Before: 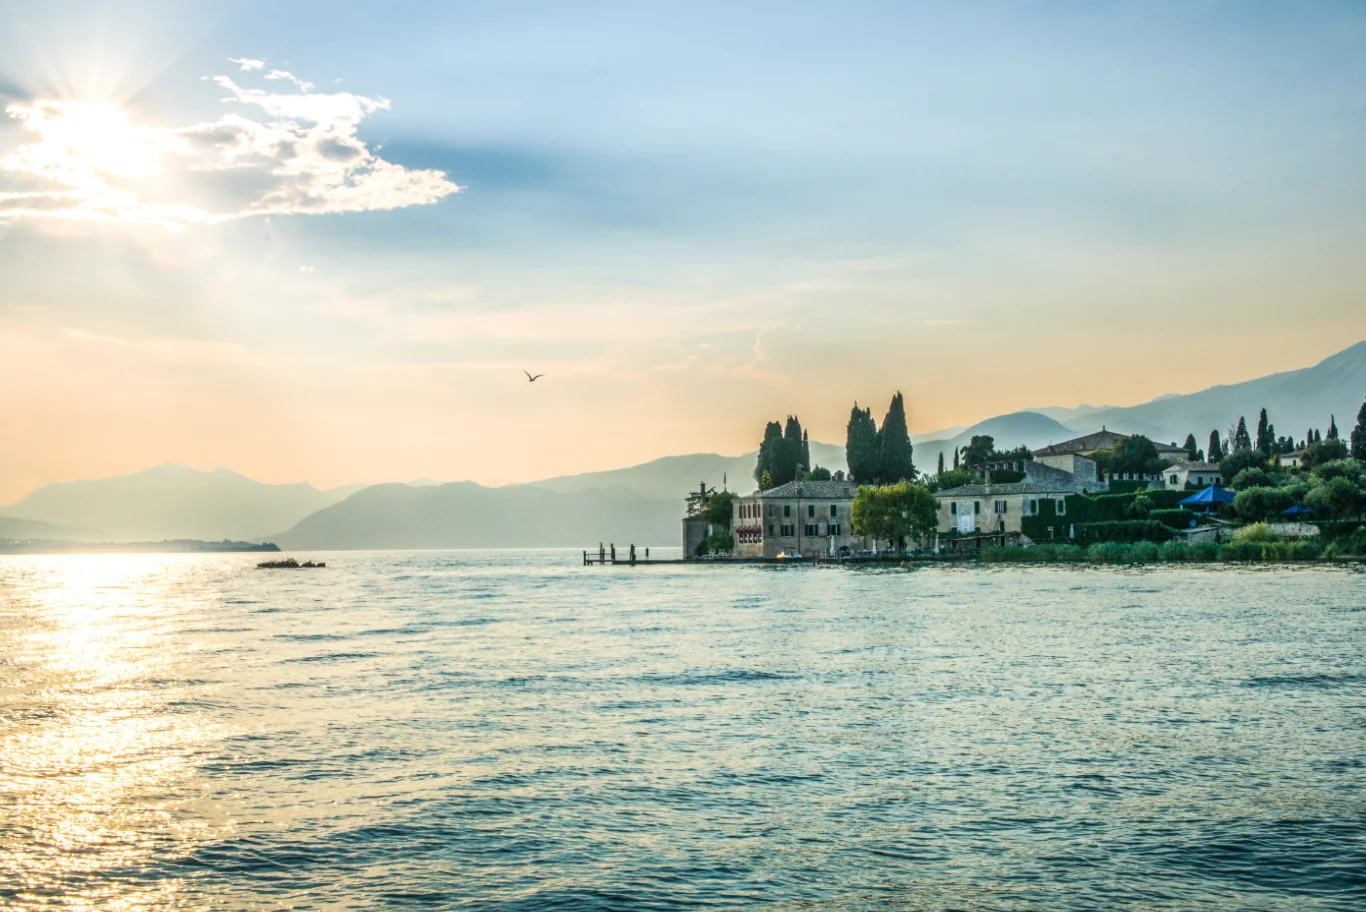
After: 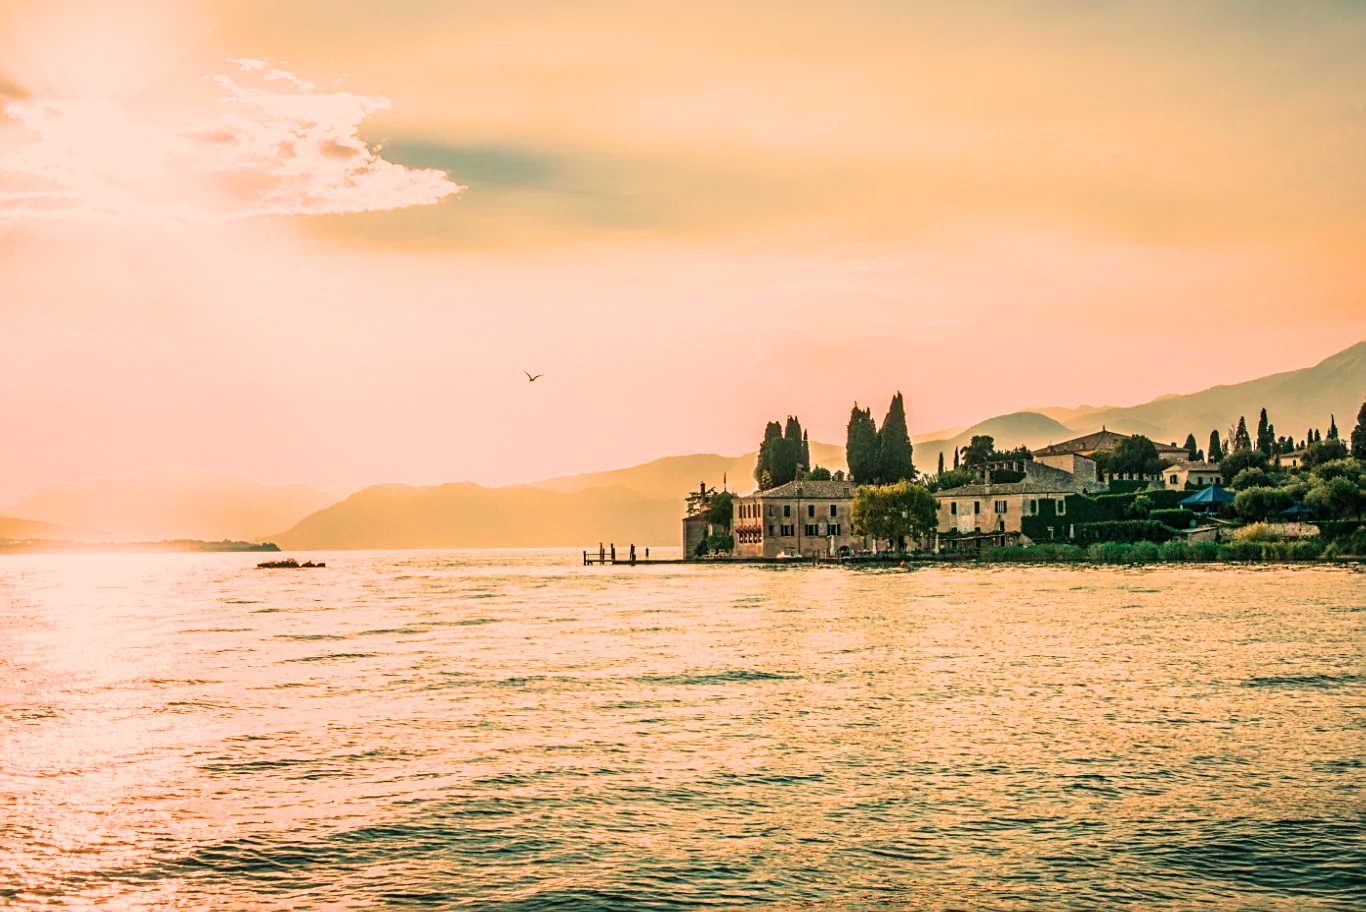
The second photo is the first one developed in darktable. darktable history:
sharpen: radius 2.167, amount 0.381, threshold 0
filmic rgb: black relative exposure -11.35 EV, white relative exposure 3.22 EV, hardness 6.76, color science v6 (2022)
white balance: red 1.467, blue 0.684
